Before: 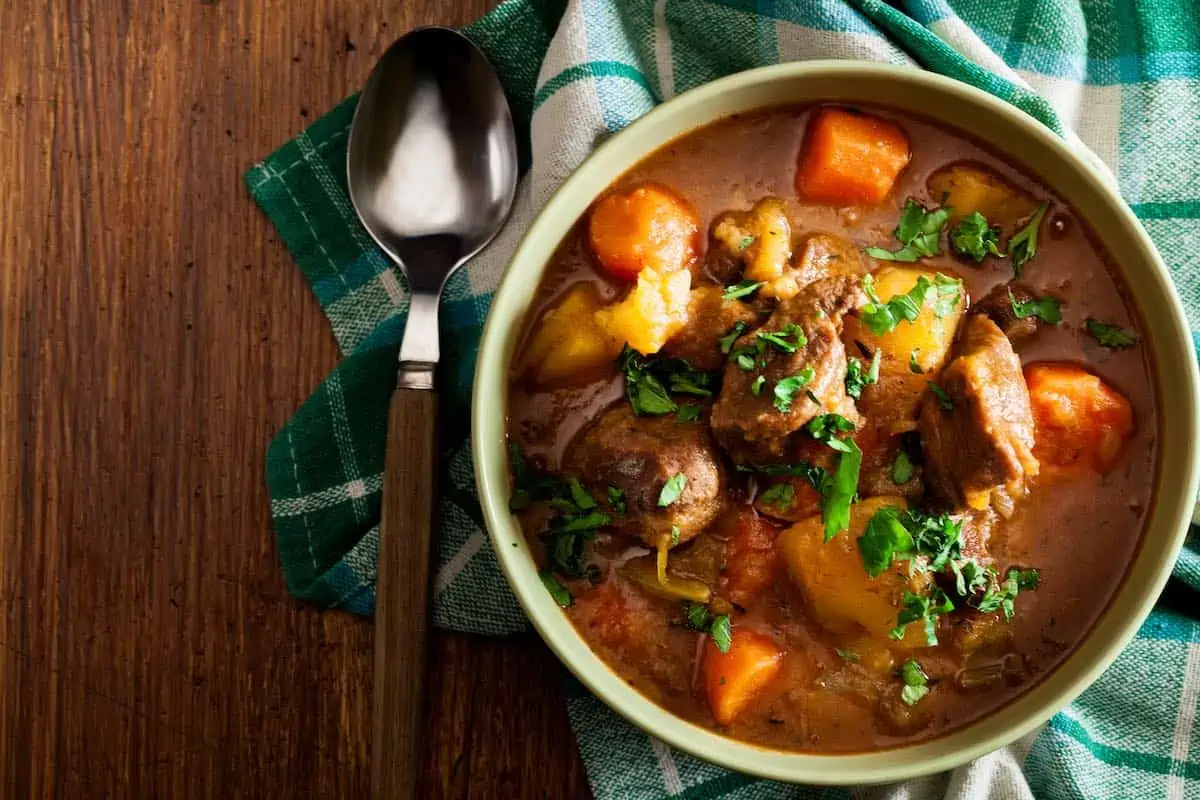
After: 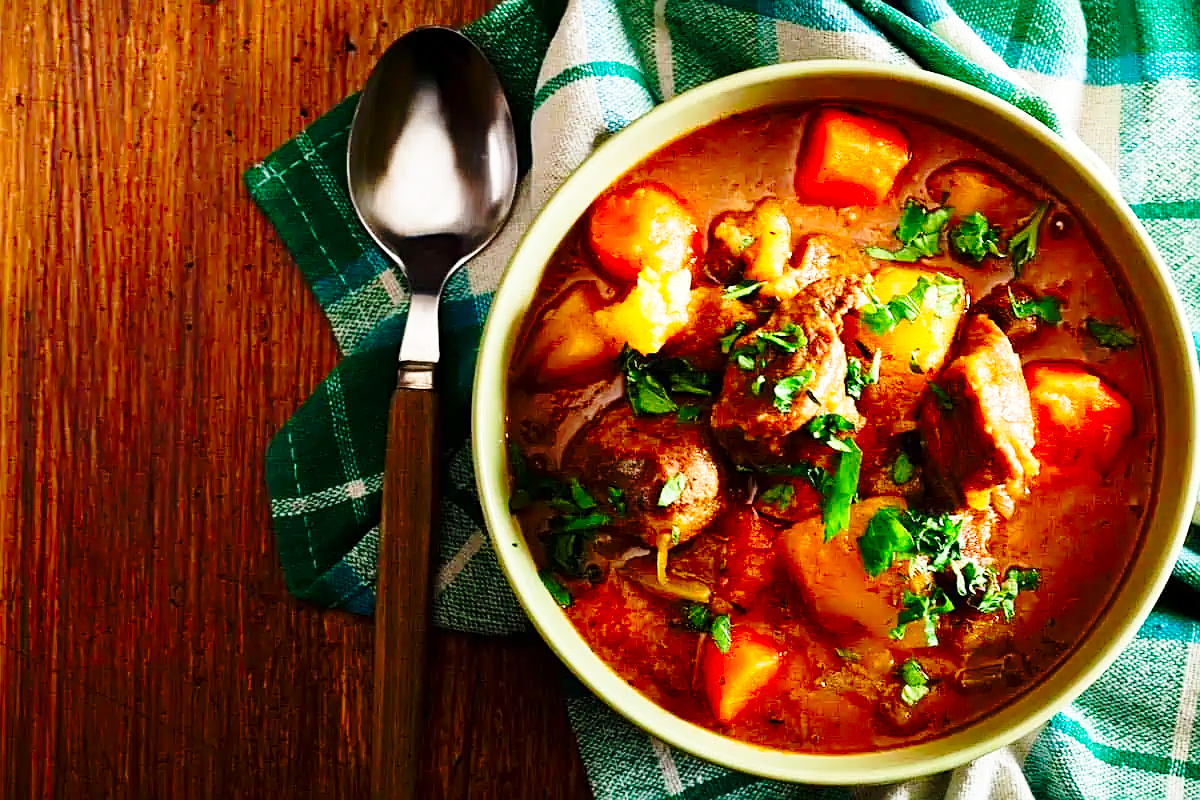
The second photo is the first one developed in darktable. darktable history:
base curve: curves: ch0 [(0, 0) (0.036, 0.037) (0.121, 0.228) (0.46, 0.76) (0.859, 0.983) (1, 1)], preserve colors none
sharpen: on, module defaults
contrast brightness saturation: brightness -0.018, saturation 0.369
